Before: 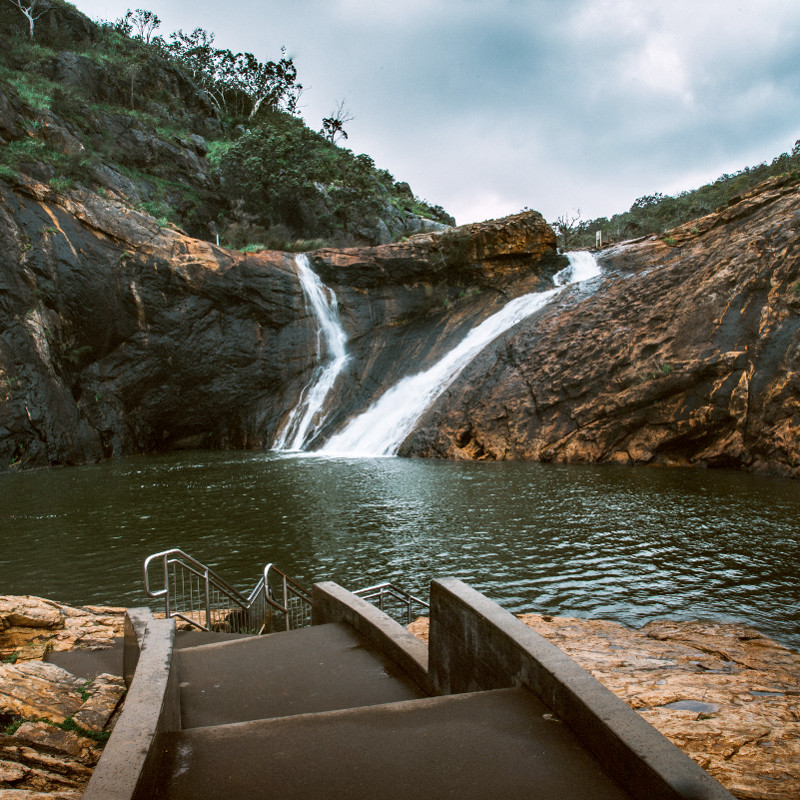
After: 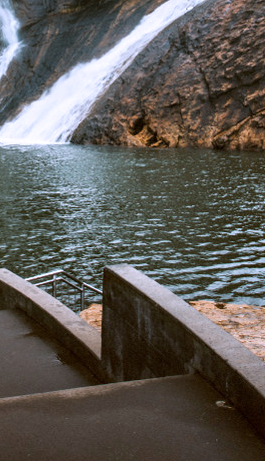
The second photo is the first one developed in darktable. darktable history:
crop: left 40.878%, top 39.176%, right 25.993%, bottom 3.081%
white balance: red 1.004, blue 1.096
